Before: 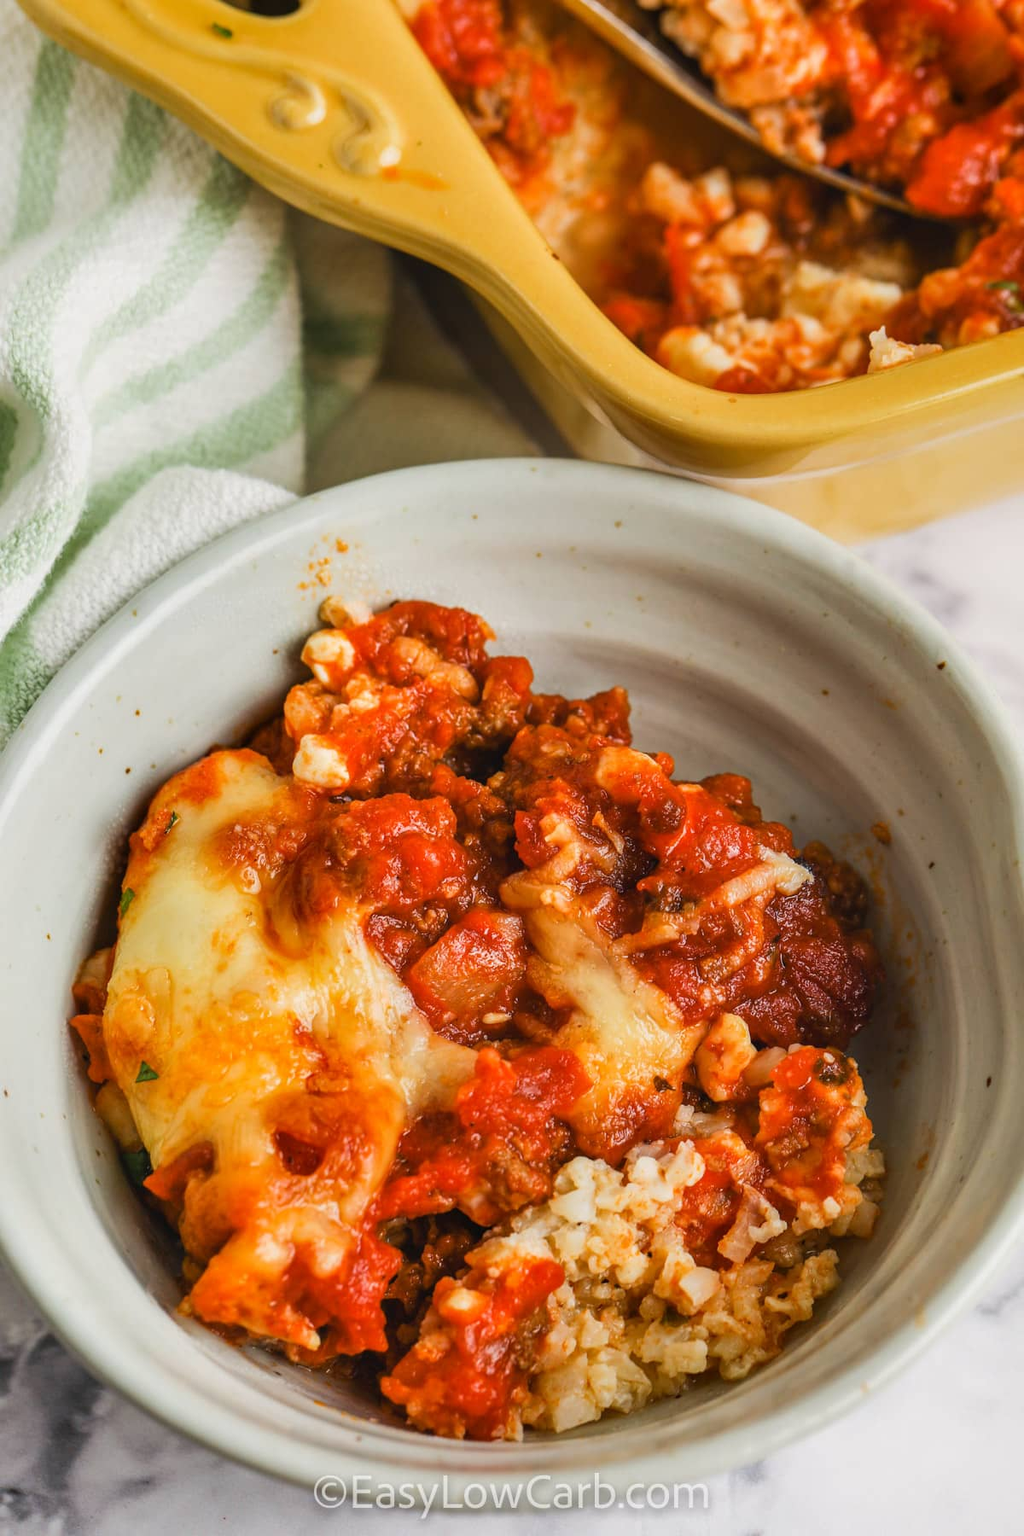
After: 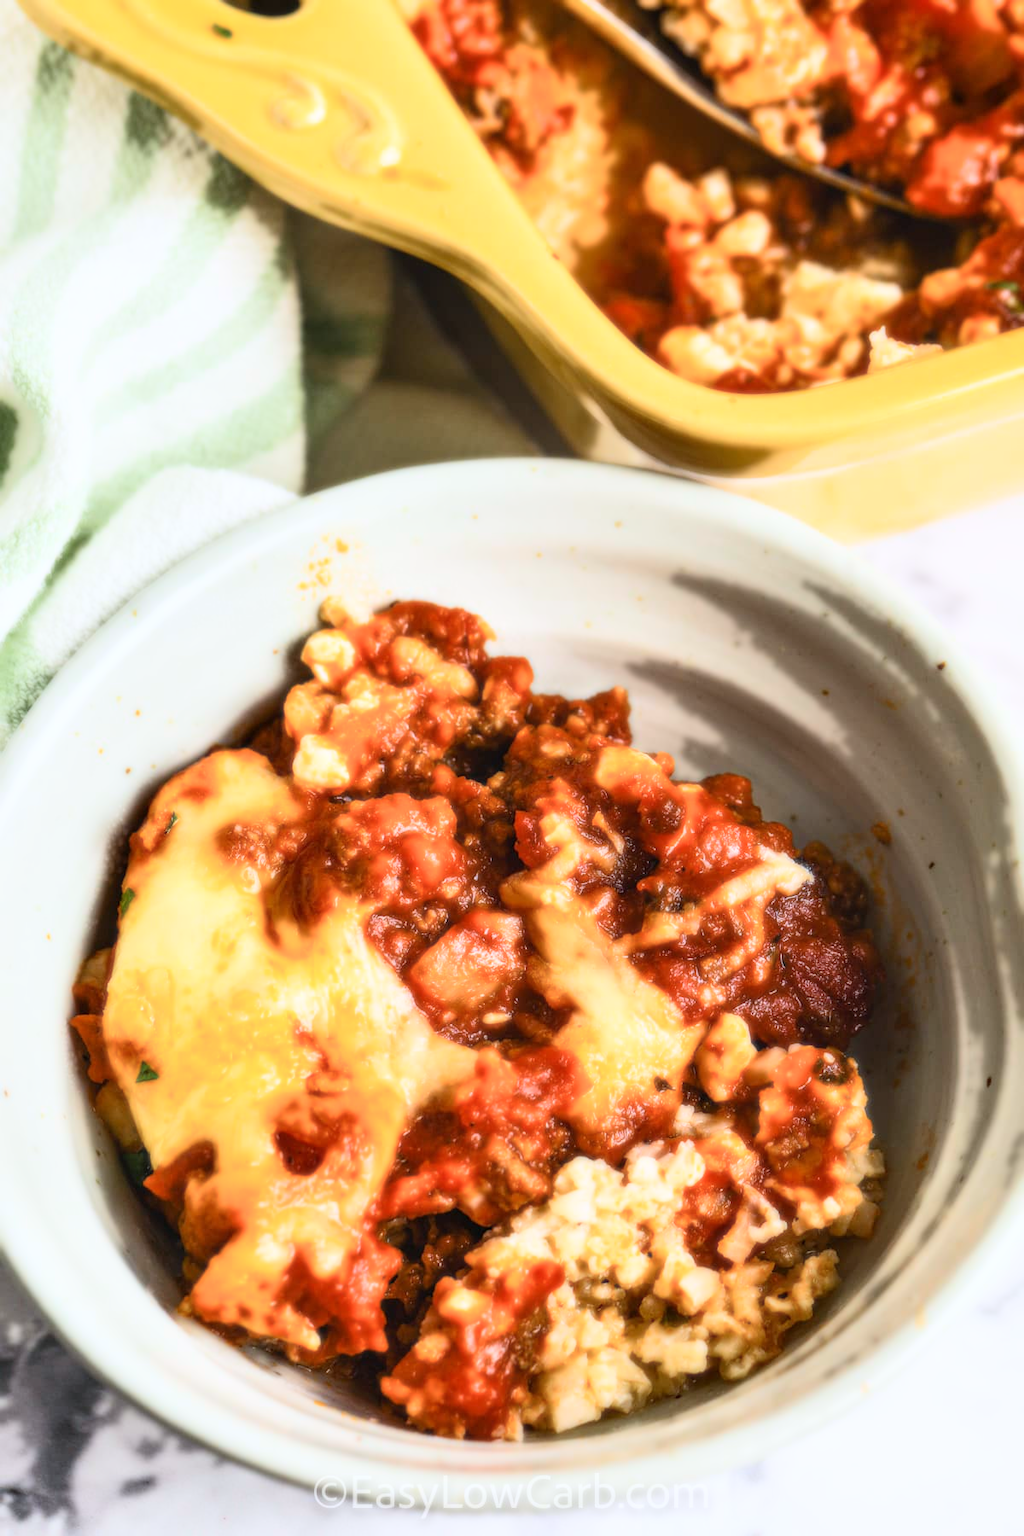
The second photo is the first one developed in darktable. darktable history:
tone equalizer: -8 EV -0.002 EV, -7 EV 0.005 EV, -6 EV -0.009 EV, -5 EV 0.011 EV, -4 EV -0.012 EV, -3 EV 0.007 EV, -2 EV -0.062 EV, -1 EV -0.293 EV, +0 EV -0.582 EV, smoothing diameter 2%, edges refinement/feathering 20, mask exposure compensation -1.57 EV, filter diffusion 5
white balance: red 0.976, blue 1.04
bloom: size 0%, threshold 54.82%, strength 8.31%
